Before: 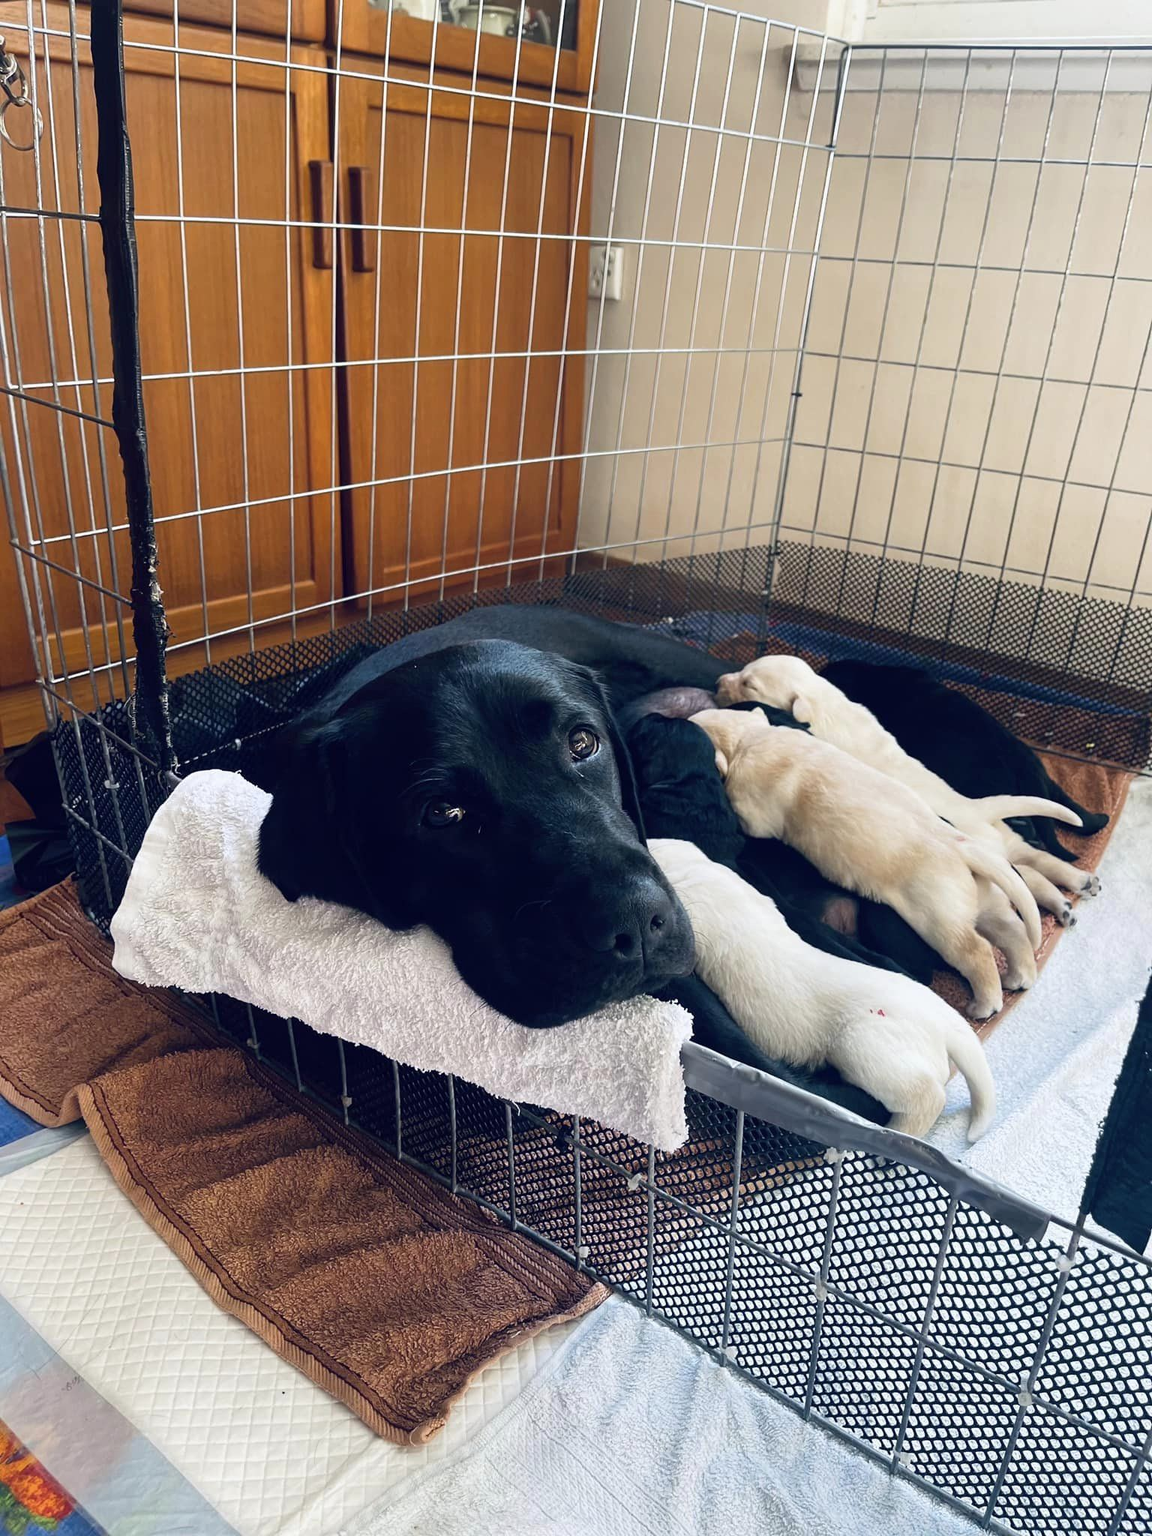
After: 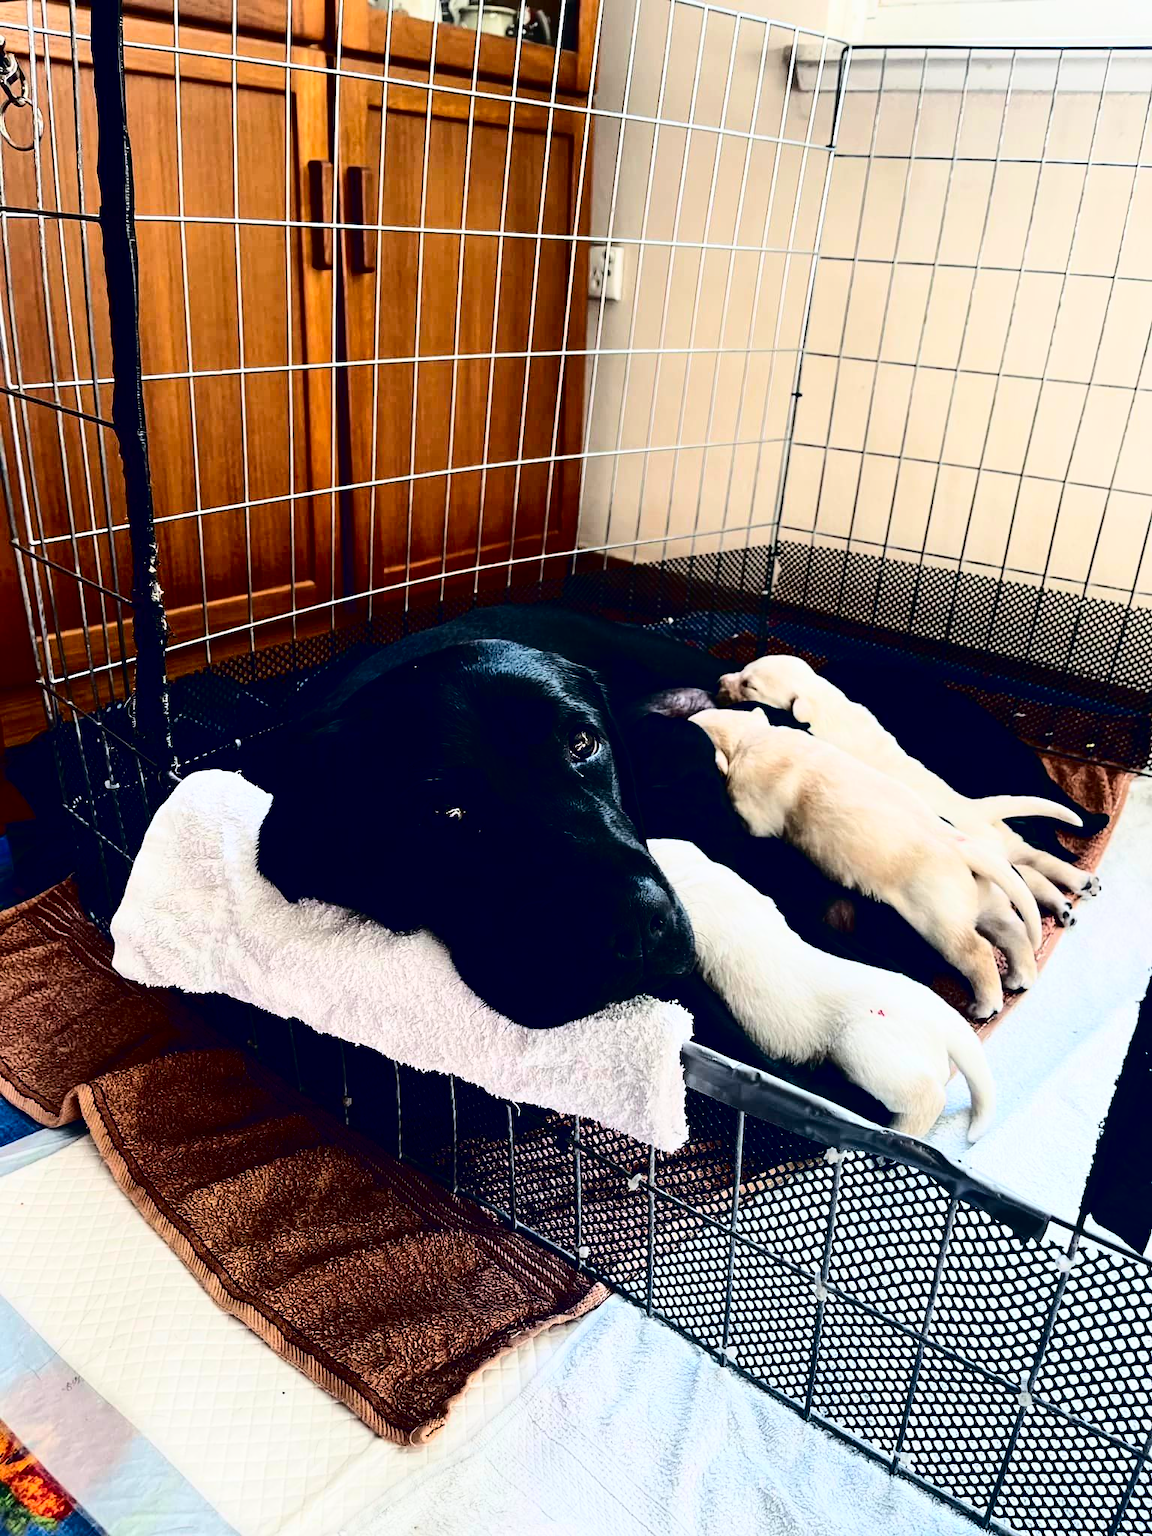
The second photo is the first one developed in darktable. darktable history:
tone curve: curves: ch0 [(0, 0) (0.003, 0) (0.011, 0.001) (0.025, 0.003) (0.044, 0.005) (0.069, 0.012) (0.1, 0.023) (0.136, 0.039) (0.177, 0.088) (0.224, 0.15) (0.277, 0.24) (0.335, 0.337) (0.399, 0.437) (0.468, 0.535) (0.543, 0.629) (0.623, 0.71) (0.709, 0.782) (0.801, 0.856) (0.898, 0.94) (1, 1)], color space Lab, independent channels, preserve colors none
contrast brightness saturation: contrast 0.325, brightness -0.074, saturation 0.172
